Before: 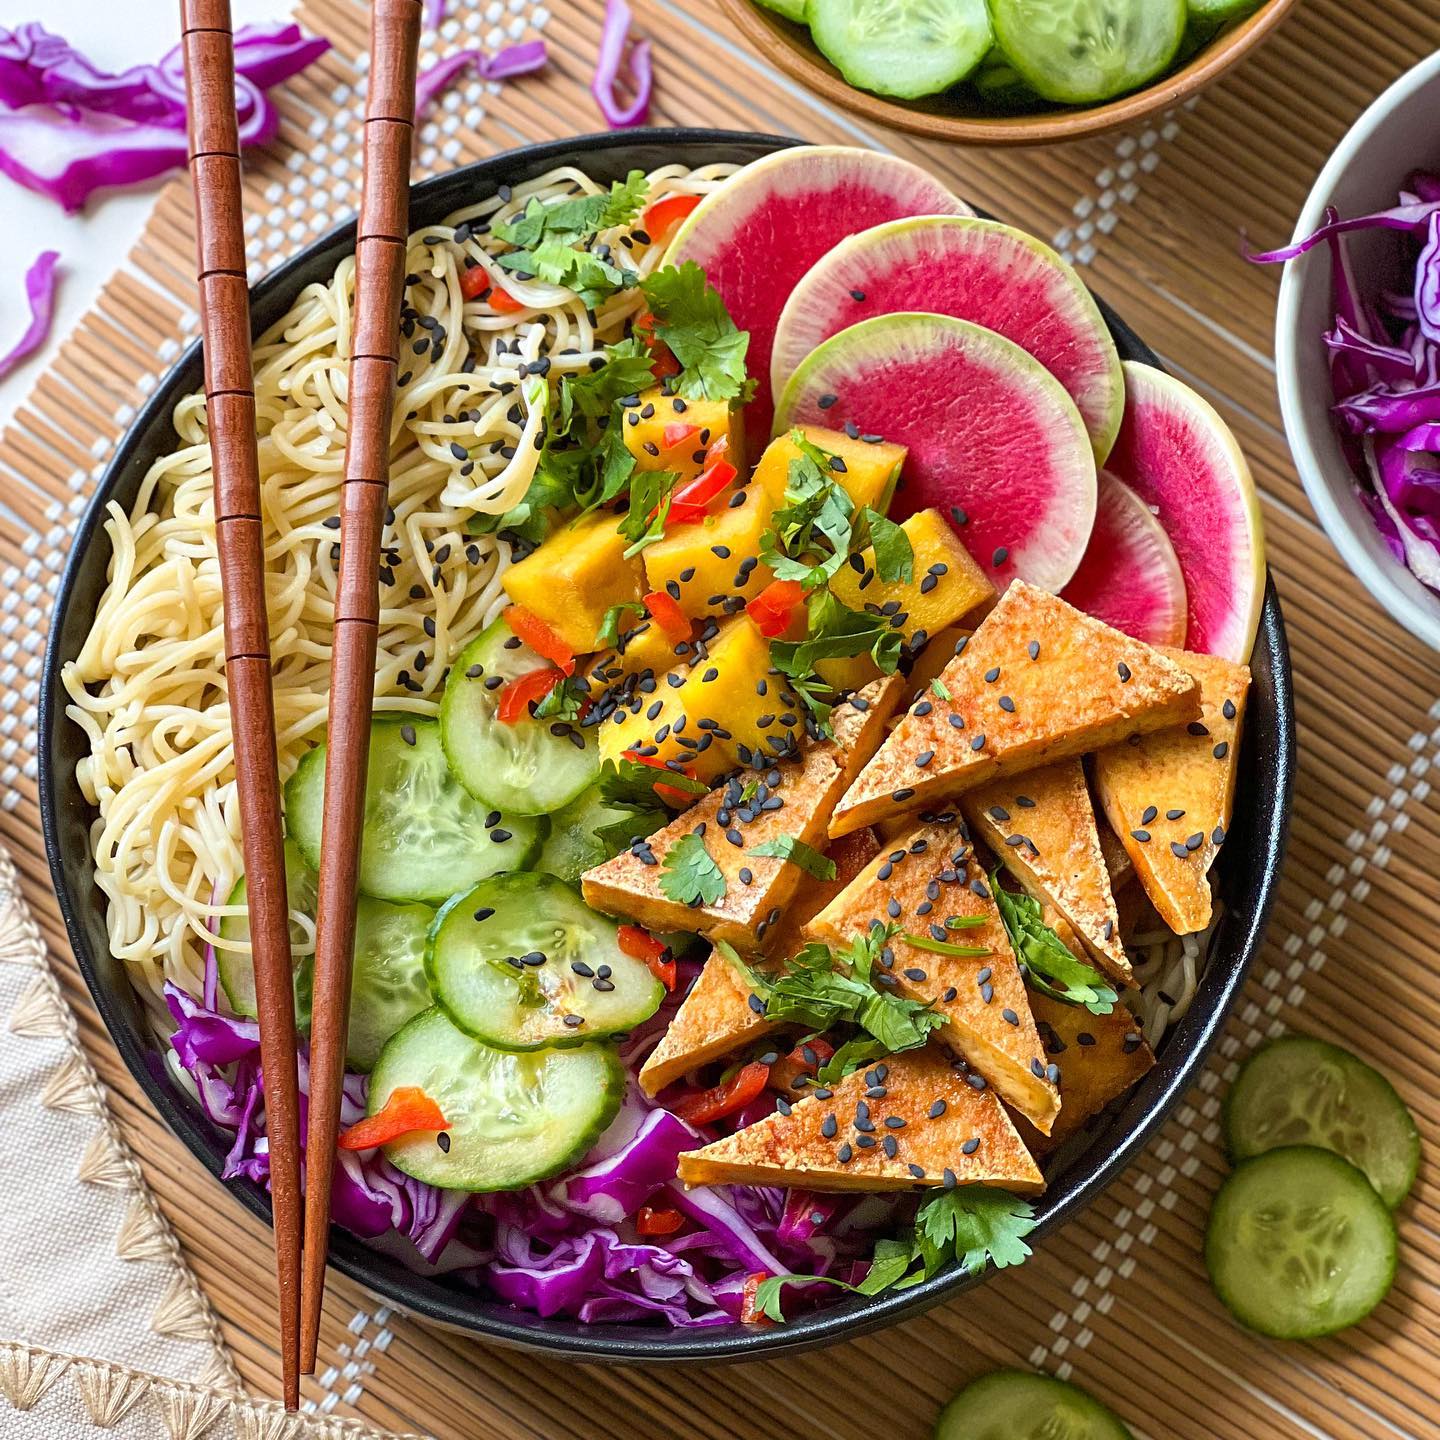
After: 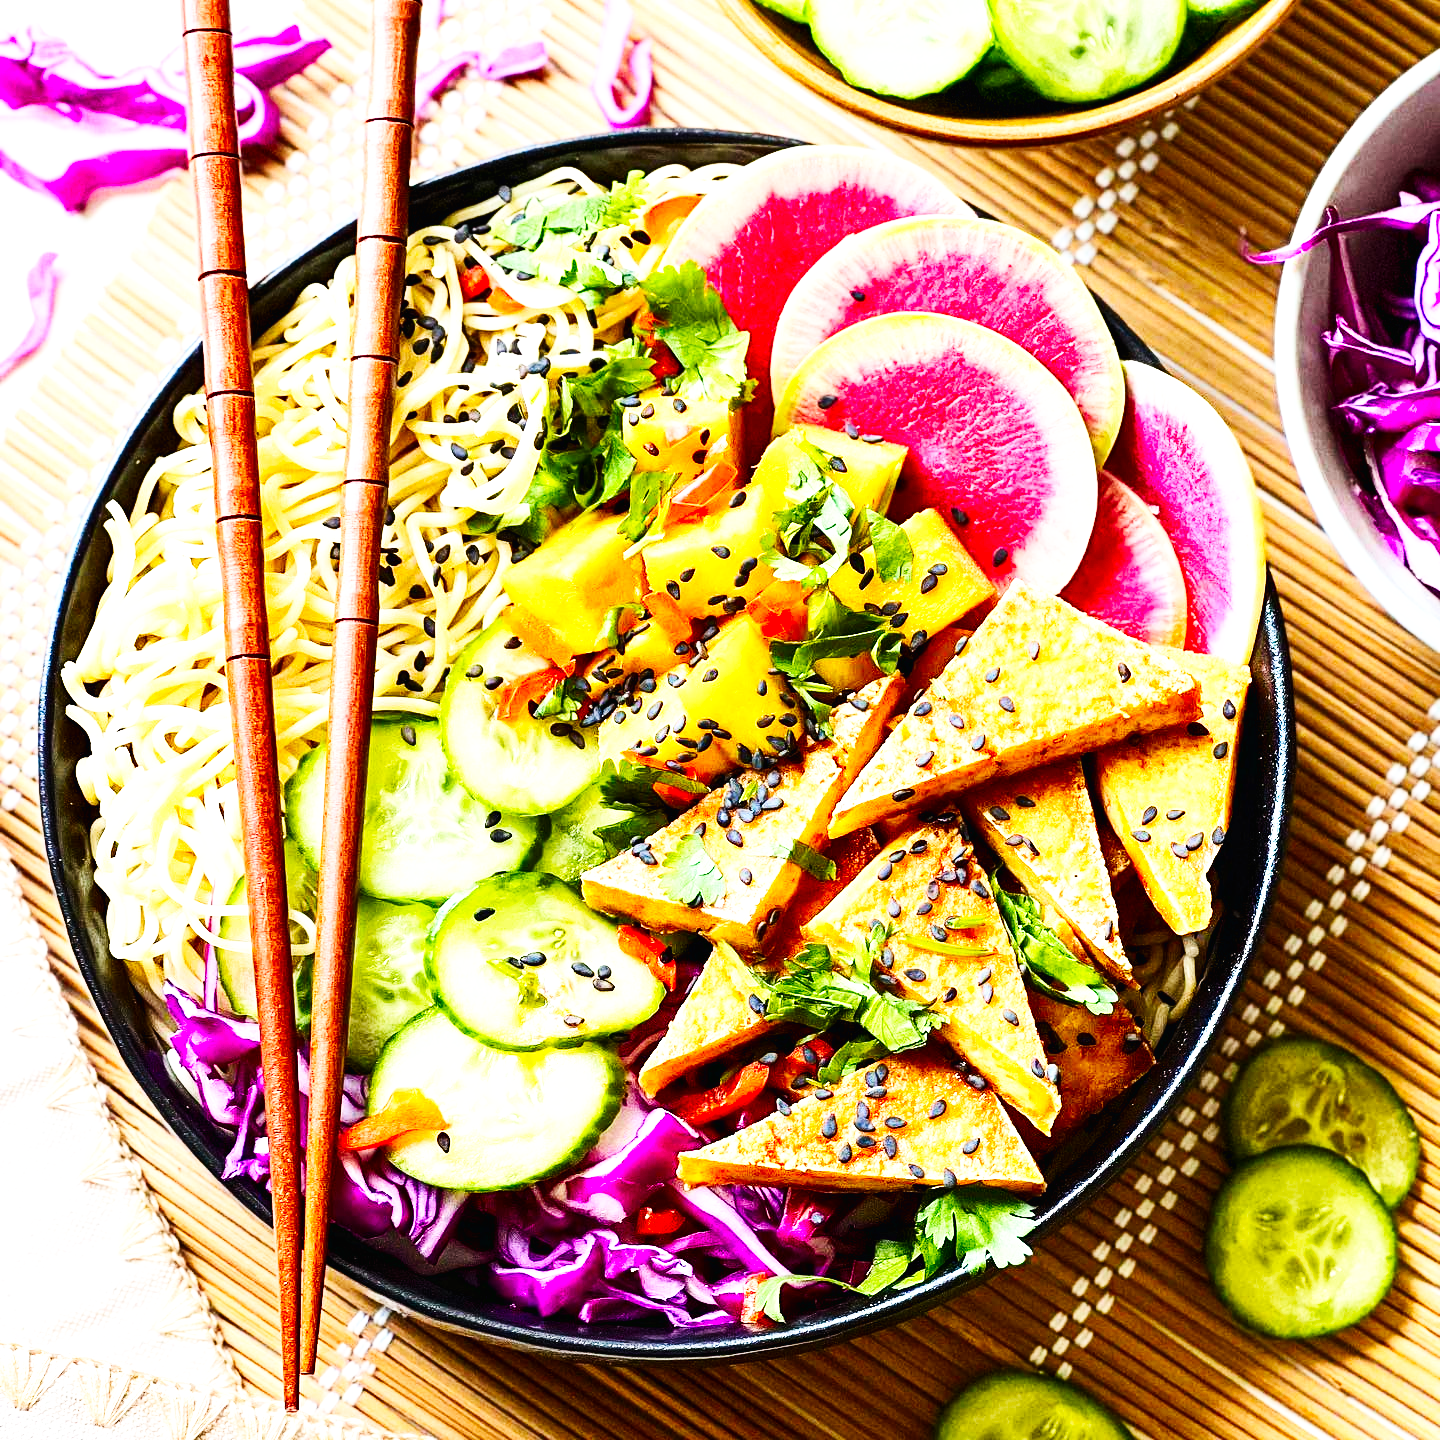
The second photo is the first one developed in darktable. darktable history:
contrast brightness saturation: contrast 0.16, saturation 0.32
base curve: curves: ch0 [(0, 0.003) (0.001, 0.002) (0.006, 0.004) (0.02, 0.022) (0.048, 0.086) (0.094, 0.234) (0.162, 0.431) (0.258, 0.629) (0.385, 0.8) (0.548, 0.918) (0.751, 0.988) (1, 1)], preserve colors none
tone equalizer: -8 EV -0.75 EV, -7 EV -0.7 EV, -6 EV -0.6 EV, -5 EV -0.4 EV, -3 EV 0.4 EV, -2 EV 0.6 EV, -1 EV 0.7 EV, +0 EV 0.75 EV, edges refinement/feathering 500, mask exposure compensation -1.57 EV, preserve details no
